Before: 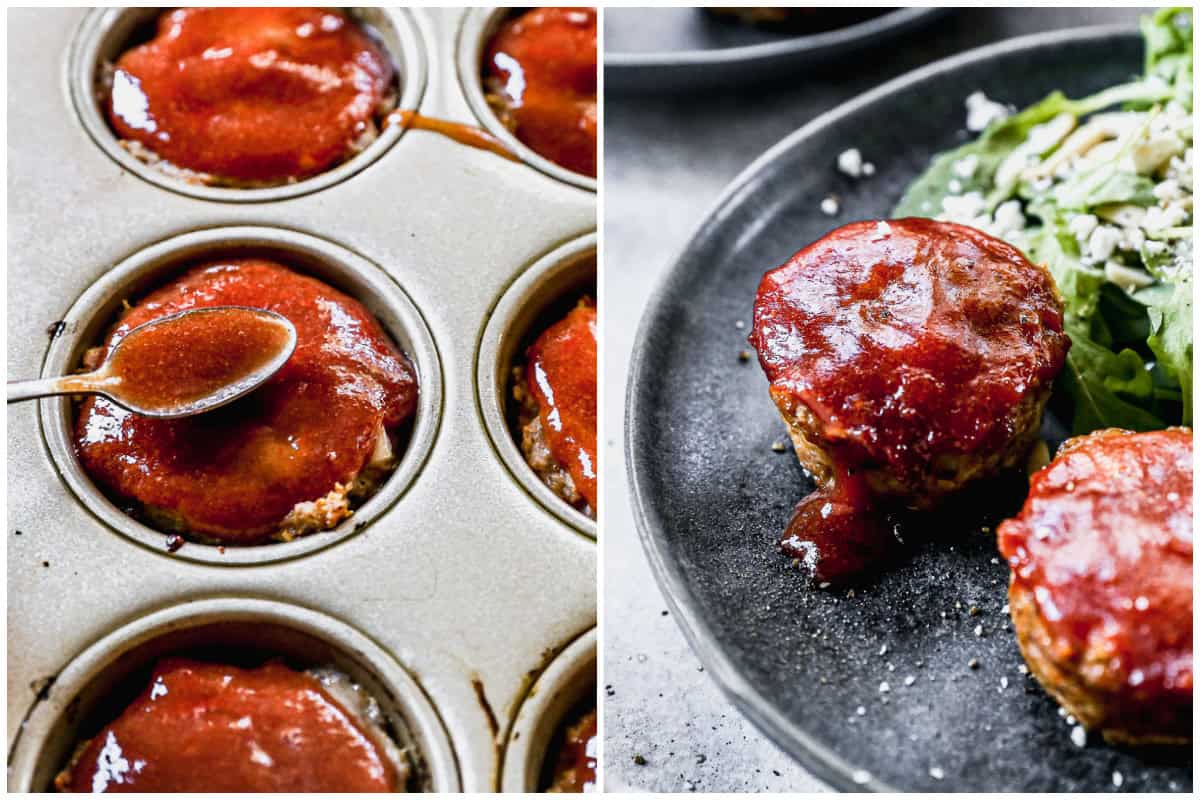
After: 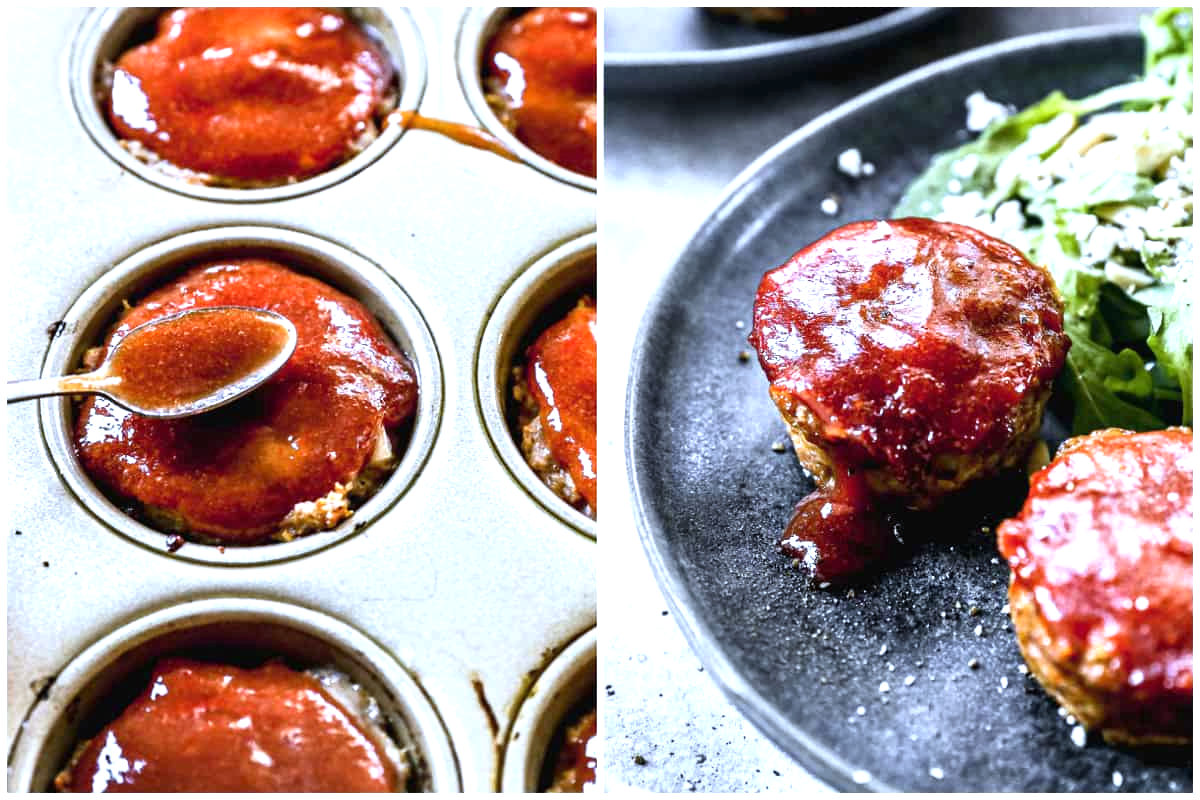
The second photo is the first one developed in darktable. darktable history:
white balance: red 0.931, blue 1.11
exposure: black level correction 0, exposure 0.7 EV, compensate exposure bias true, compensate highlight preservation false
